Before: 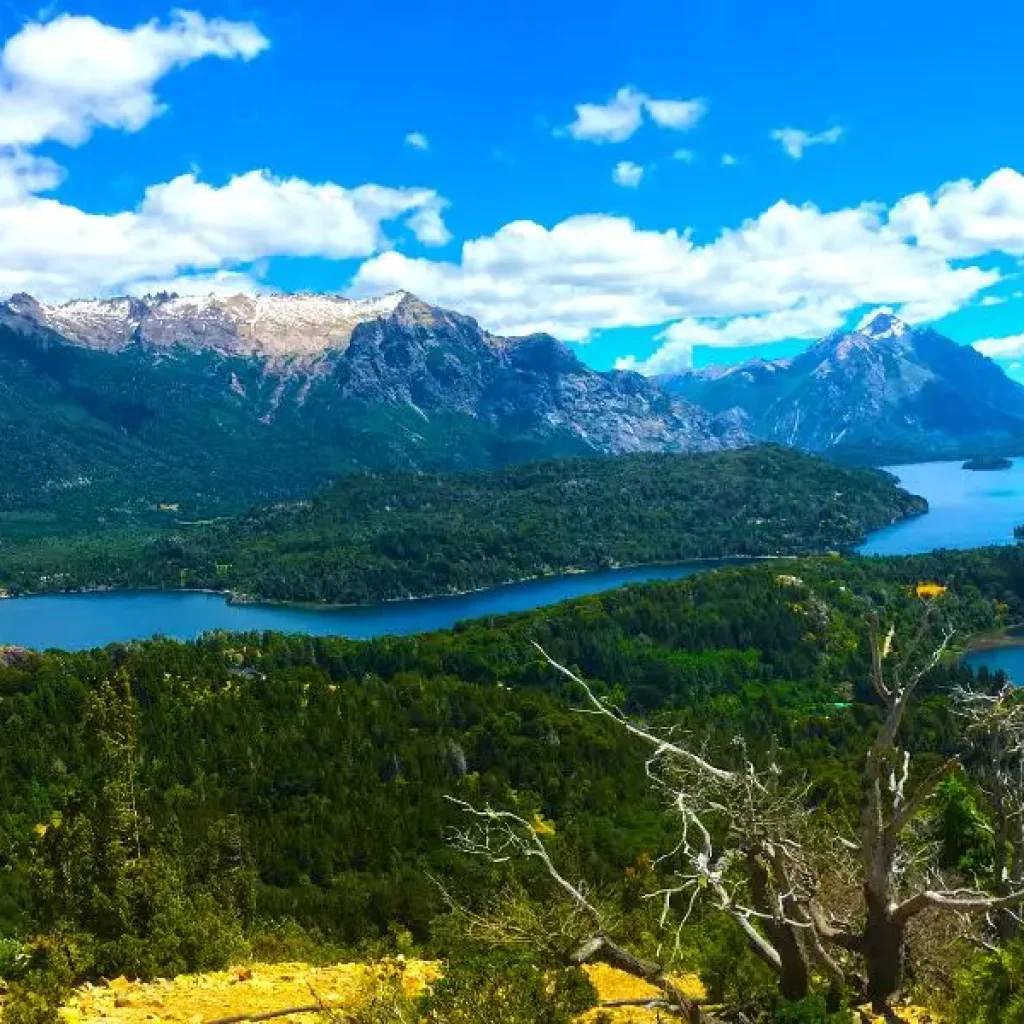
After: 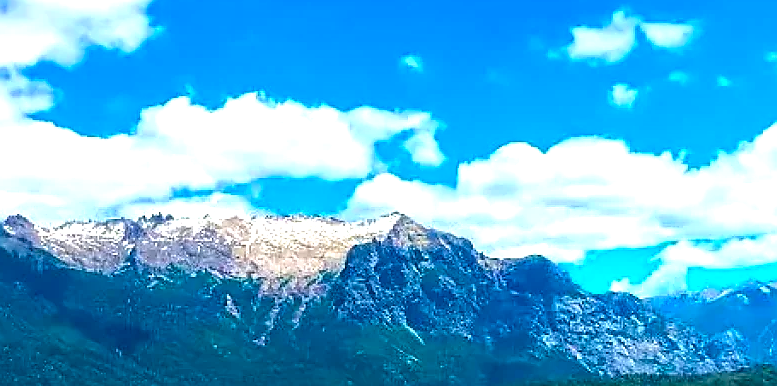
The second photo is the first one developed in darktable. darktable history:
local contrast: mode bilateral grid, contrast 26, coarseness 49, detail 123%, midtone range 0.2
sharpen: radius 1.357, amount 1.265, threshold 0.7
crop: left 0.523%, top 7.634%, right 23.582%, bottom 54.615%
color balance rgb: perceptual saturation grading › global saturation 19.643%, perceptual brilliance grading › global brilliance 11.767%, global vibrance 12.395%
